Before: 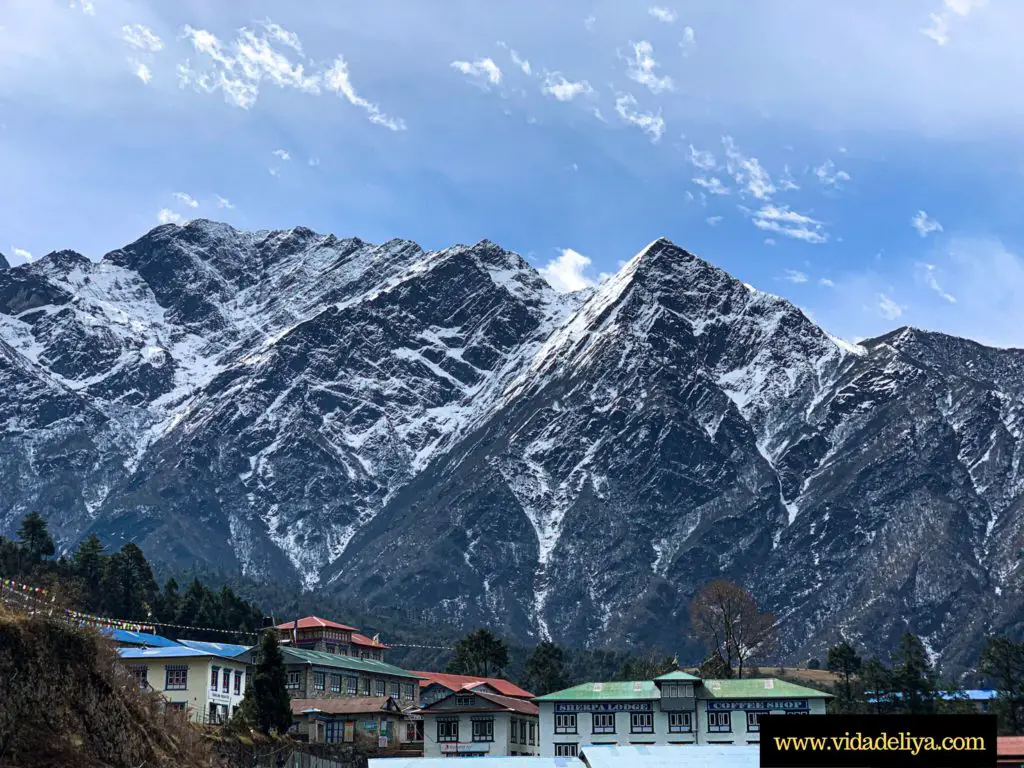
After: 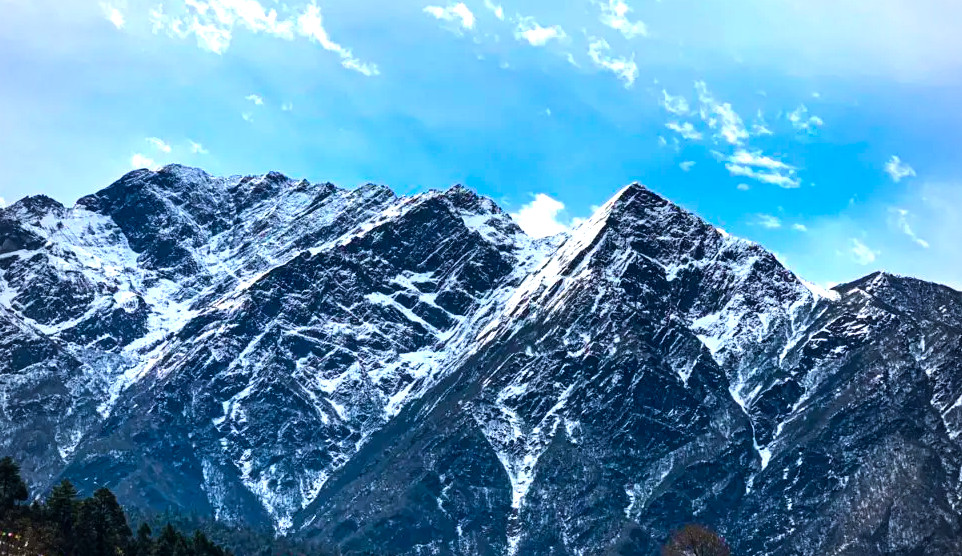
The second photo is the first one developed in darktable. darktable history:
crop: left 2.688%, top 7.264%, right 3.339%, bottom 20.294%
vignetting: fall-off start 74.32%, fall-off radius 65.86%
tone equalizer: -8 EV -0.781 EV, -7 EV -0.683 EV, -6 EV -0.613 EV, -5 EV -0.377 EV, -3 EV 0.384 EV, -2 EV 0.6 EV, -1 EV 0.696 EV, +0 EV 0.724 EV, edges refinement/feathering 500, mask exposure compensation -1.57 EV, preserve details no
color balance rgb: linear chroma grading › shadows 9.835%, linear chroma grading › highlights 9.024%, linear chroma grading › global chroma 15.278%, linear chroma grading › mid-tones 14.91%, perceptual saturation grading › global saturation 29.72%
